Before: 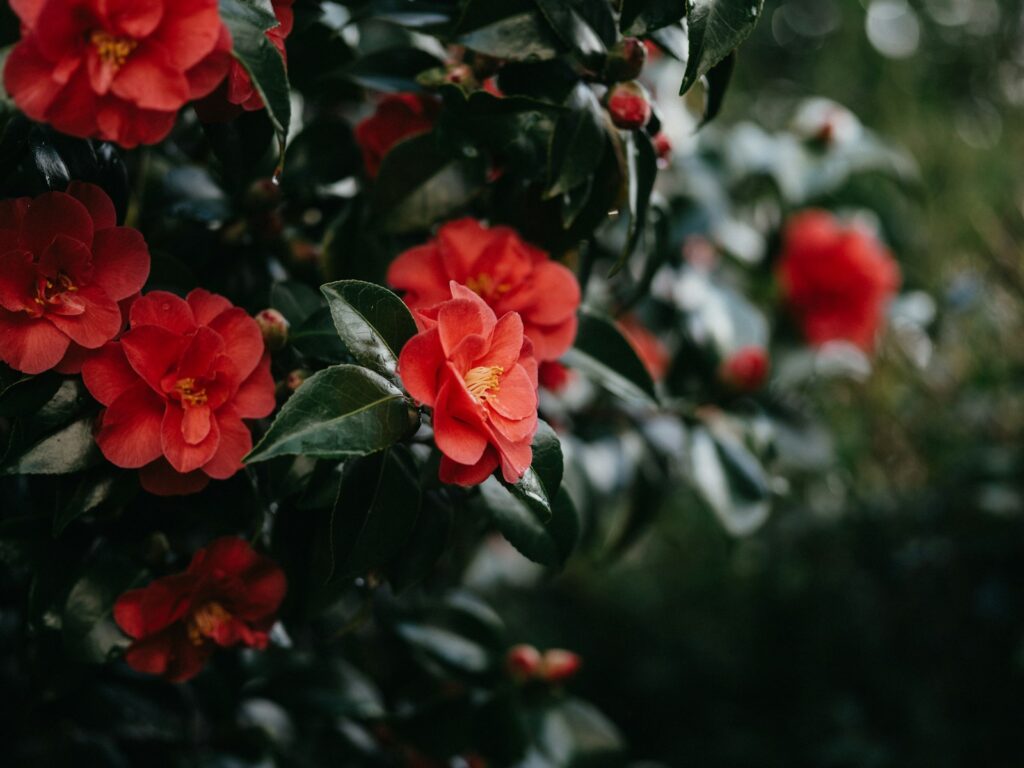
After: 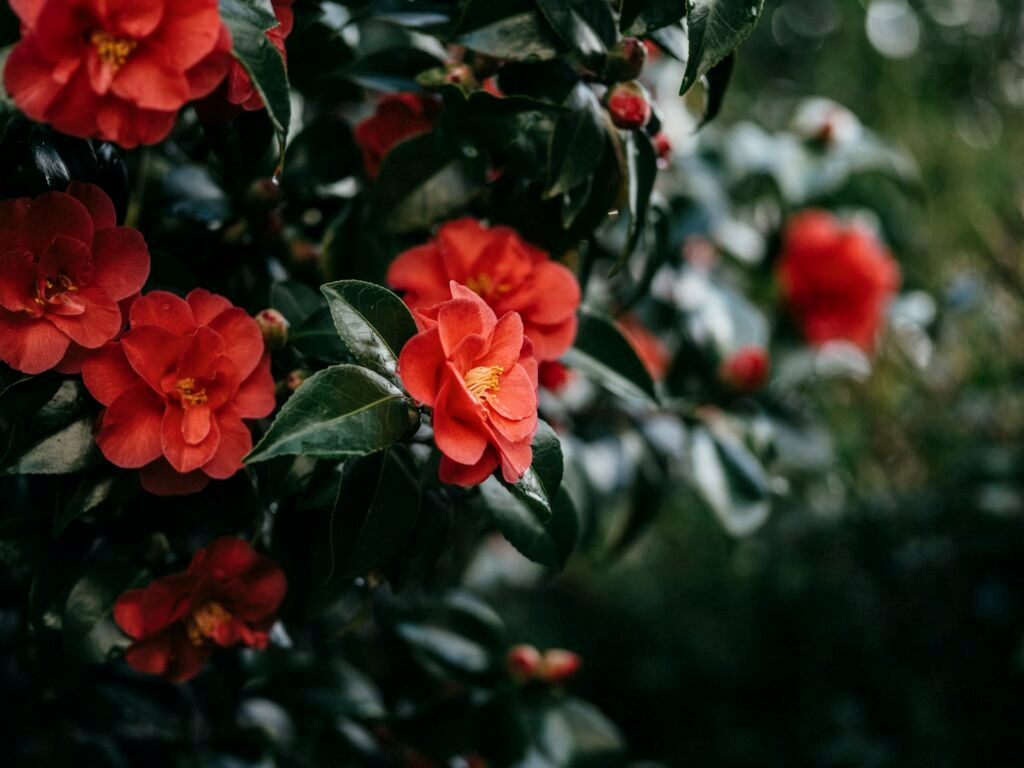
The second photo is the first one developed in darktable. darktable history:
local contrast: on, module defaults
color balance rgb: shadows lift › chroma 2.063%, shadows lift › hue 248.09°, linear chroma grading › global chroma 14.843%, perceptual saturation grading › global saturation -3.201%
